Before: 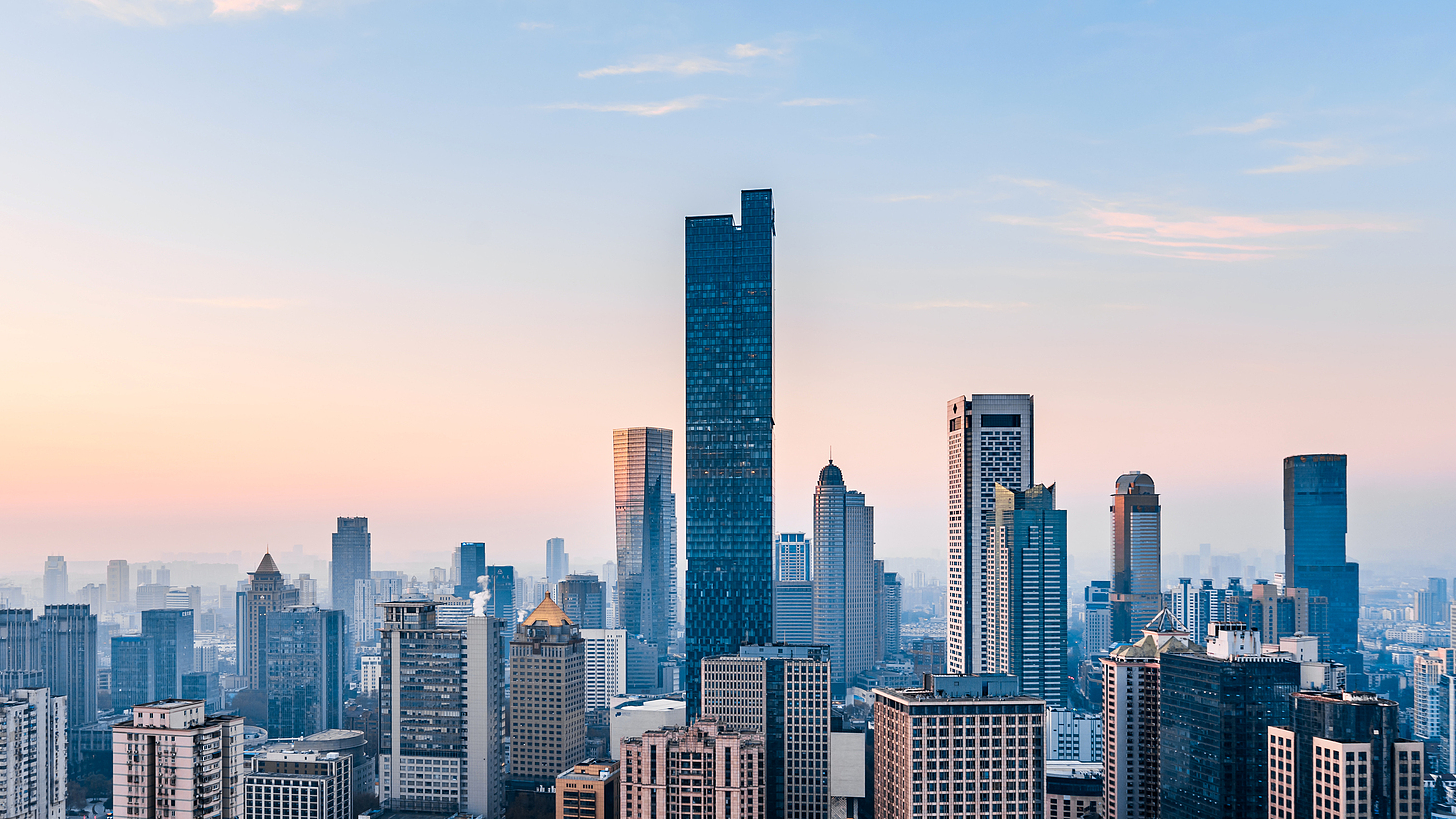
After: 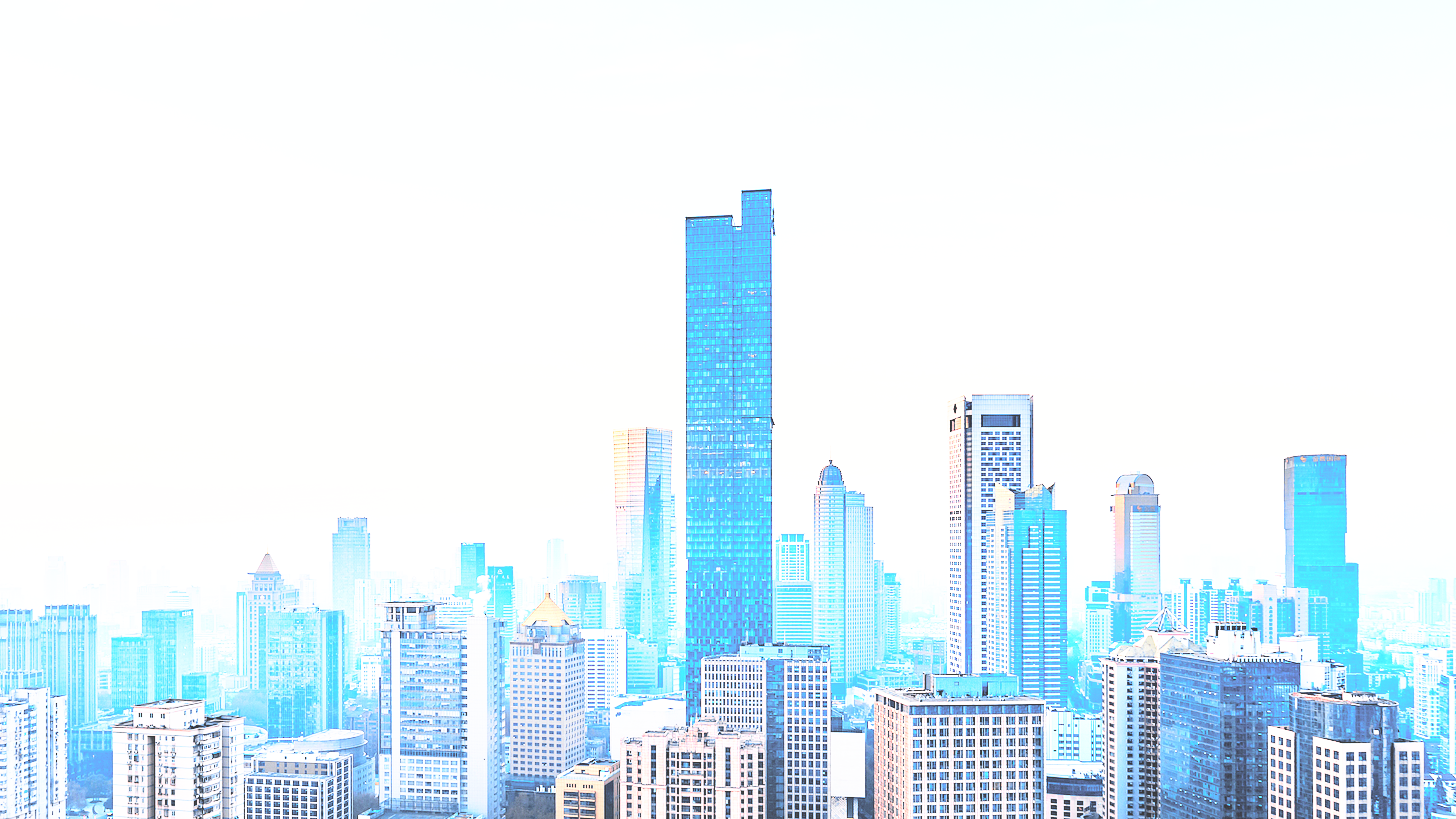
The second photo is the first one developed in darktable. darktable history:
tone equalizer: on, module defaults
contrast brightness saturation: brightness 1
base curve: curves: ch0 [(0, 0) (0.007, 0.004) (0.027, 0.03) (0.046, 0.07) (0.207, 0.54) (0.442, 0.872) (0.673, 0.972) (1, 1)], preserve colors none
exposure: black level correction -0.002, exposure 0.54 EV, compensate highlight preservation false
